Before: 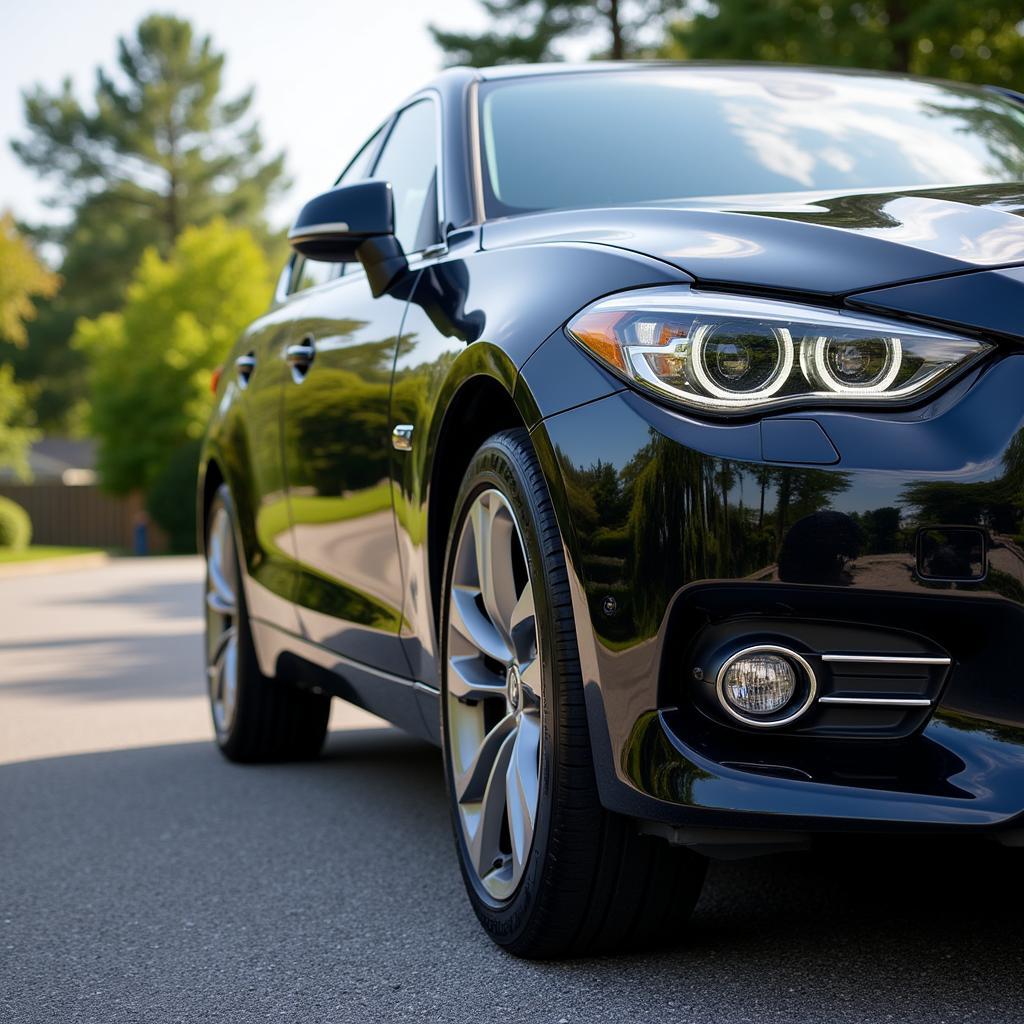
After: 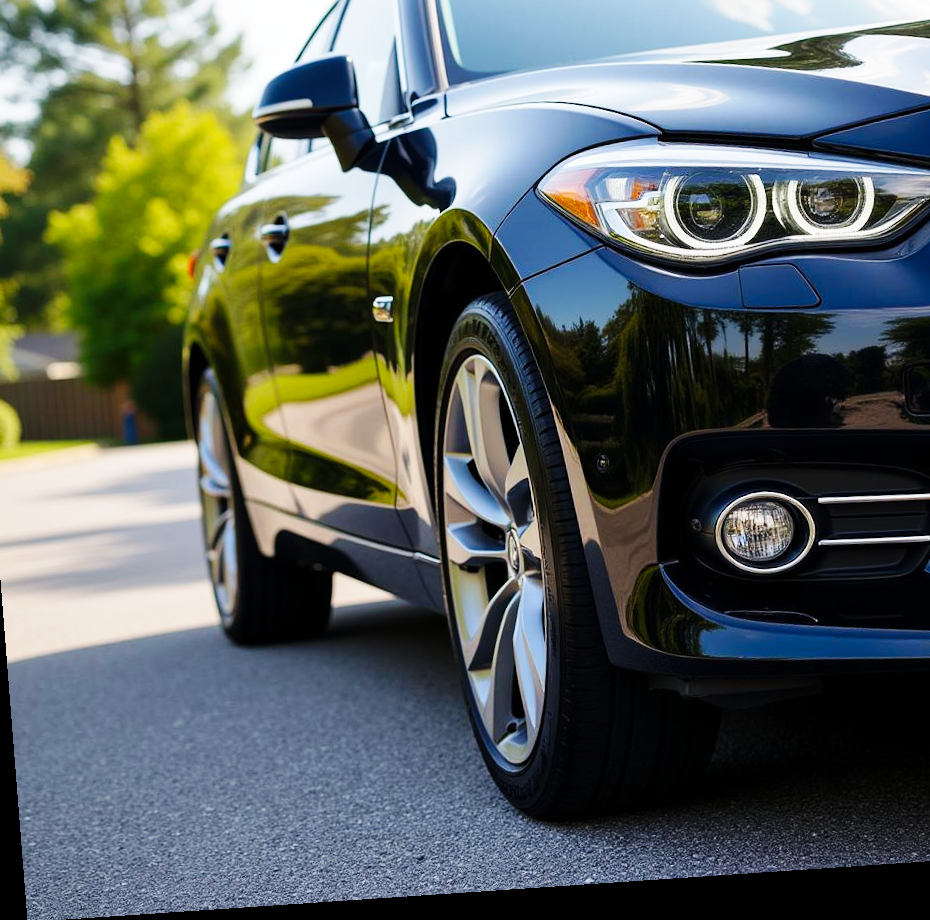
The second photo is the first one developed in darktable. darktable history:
base curve: curves: ch0 [(0, 0) (0.032, 0.025) (0.121, 0.166) (0.206, 0.329) (0.605, 0.79) (1, 1)], preserve colors none
rotate and perspective: rotation -4.2°, shear 0.006, automatic cropping off
crop and rotate: left 4.842%, top 15.51%, right 10.668%
